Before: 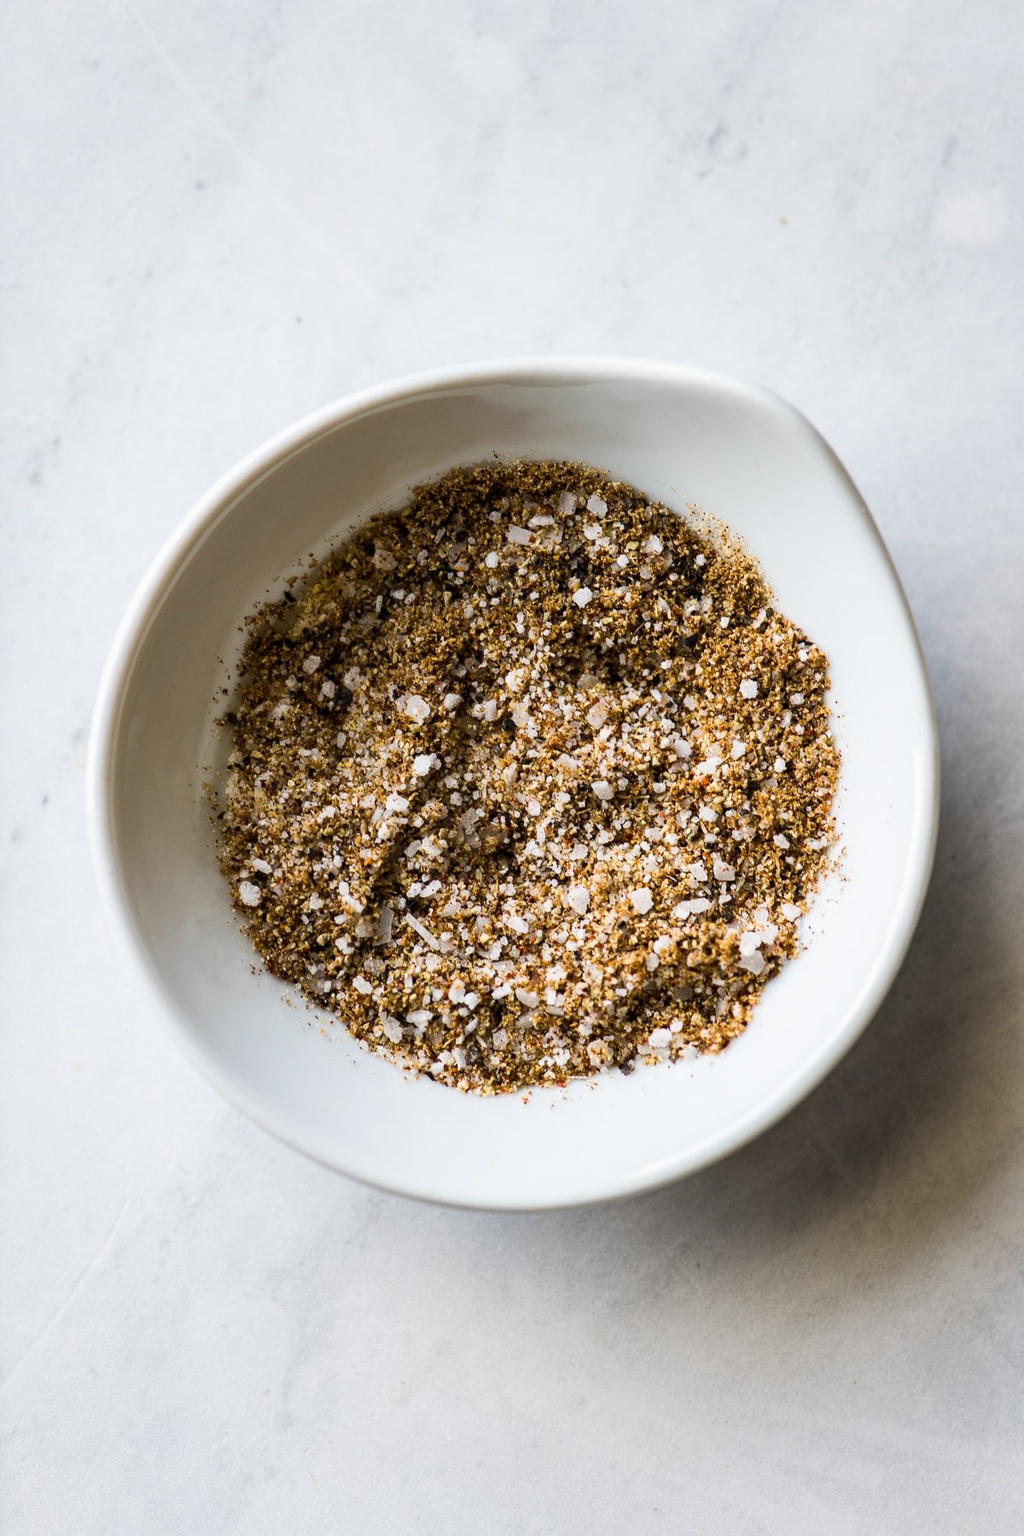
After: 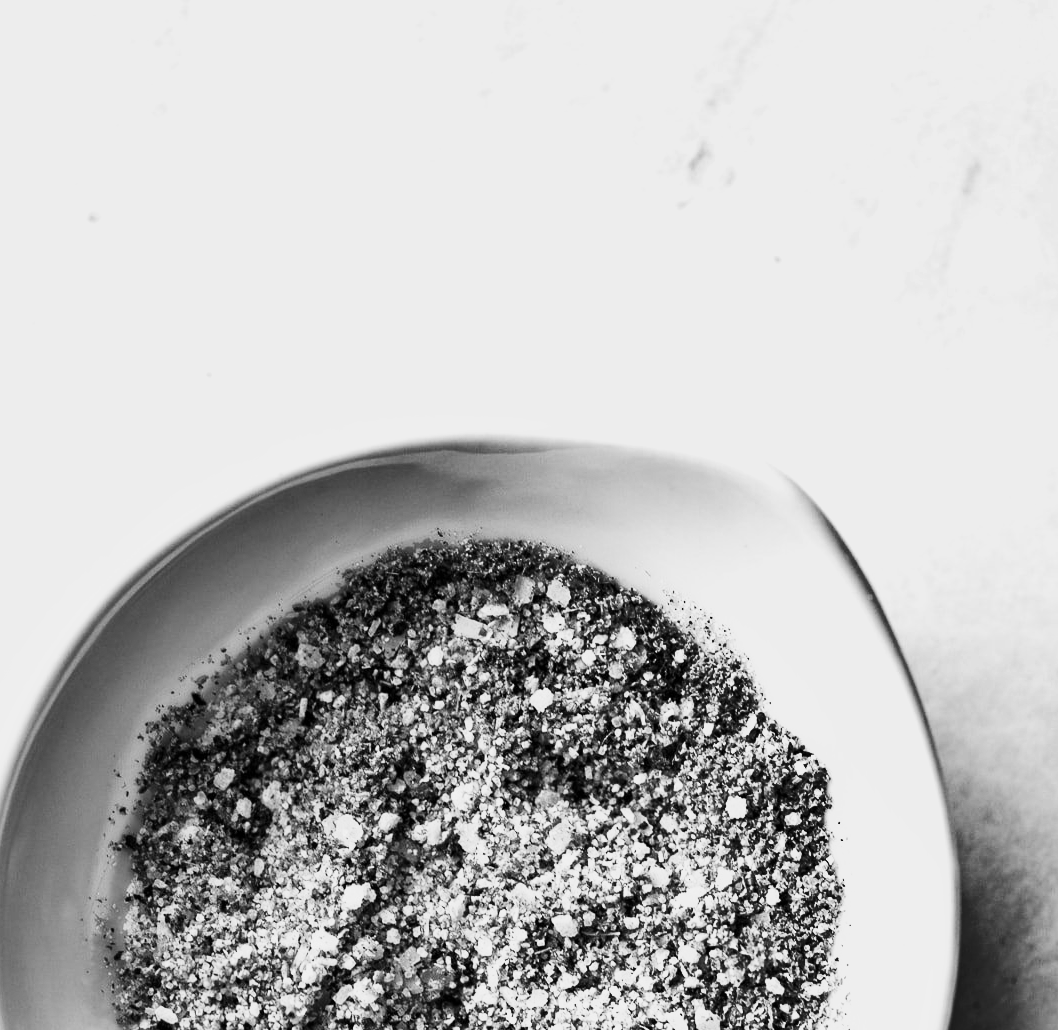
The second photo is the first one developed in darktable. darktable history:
crop and rotate: left 11.812%, bottom 42.776%
base curve: curves: ch0 [(0, 0) (0.028, 0.03) (0.121, 0.232) (0.46, 0.748) (0.859, 0.968) (1, 1)], preserve colors none
exposure: black level correction 0.001, exposure 0.5 EV, compensate exposure bias true, compensate highlight preservation false
shadows and highlights: shadows 24.5, highlights -78.15, soften with gaussian
monochrome: a -92.57, b 58.91
contrast brightness saturation: contrast 0.08, saturation 0.02
color contrast: blue-yellow contrast 0.62
